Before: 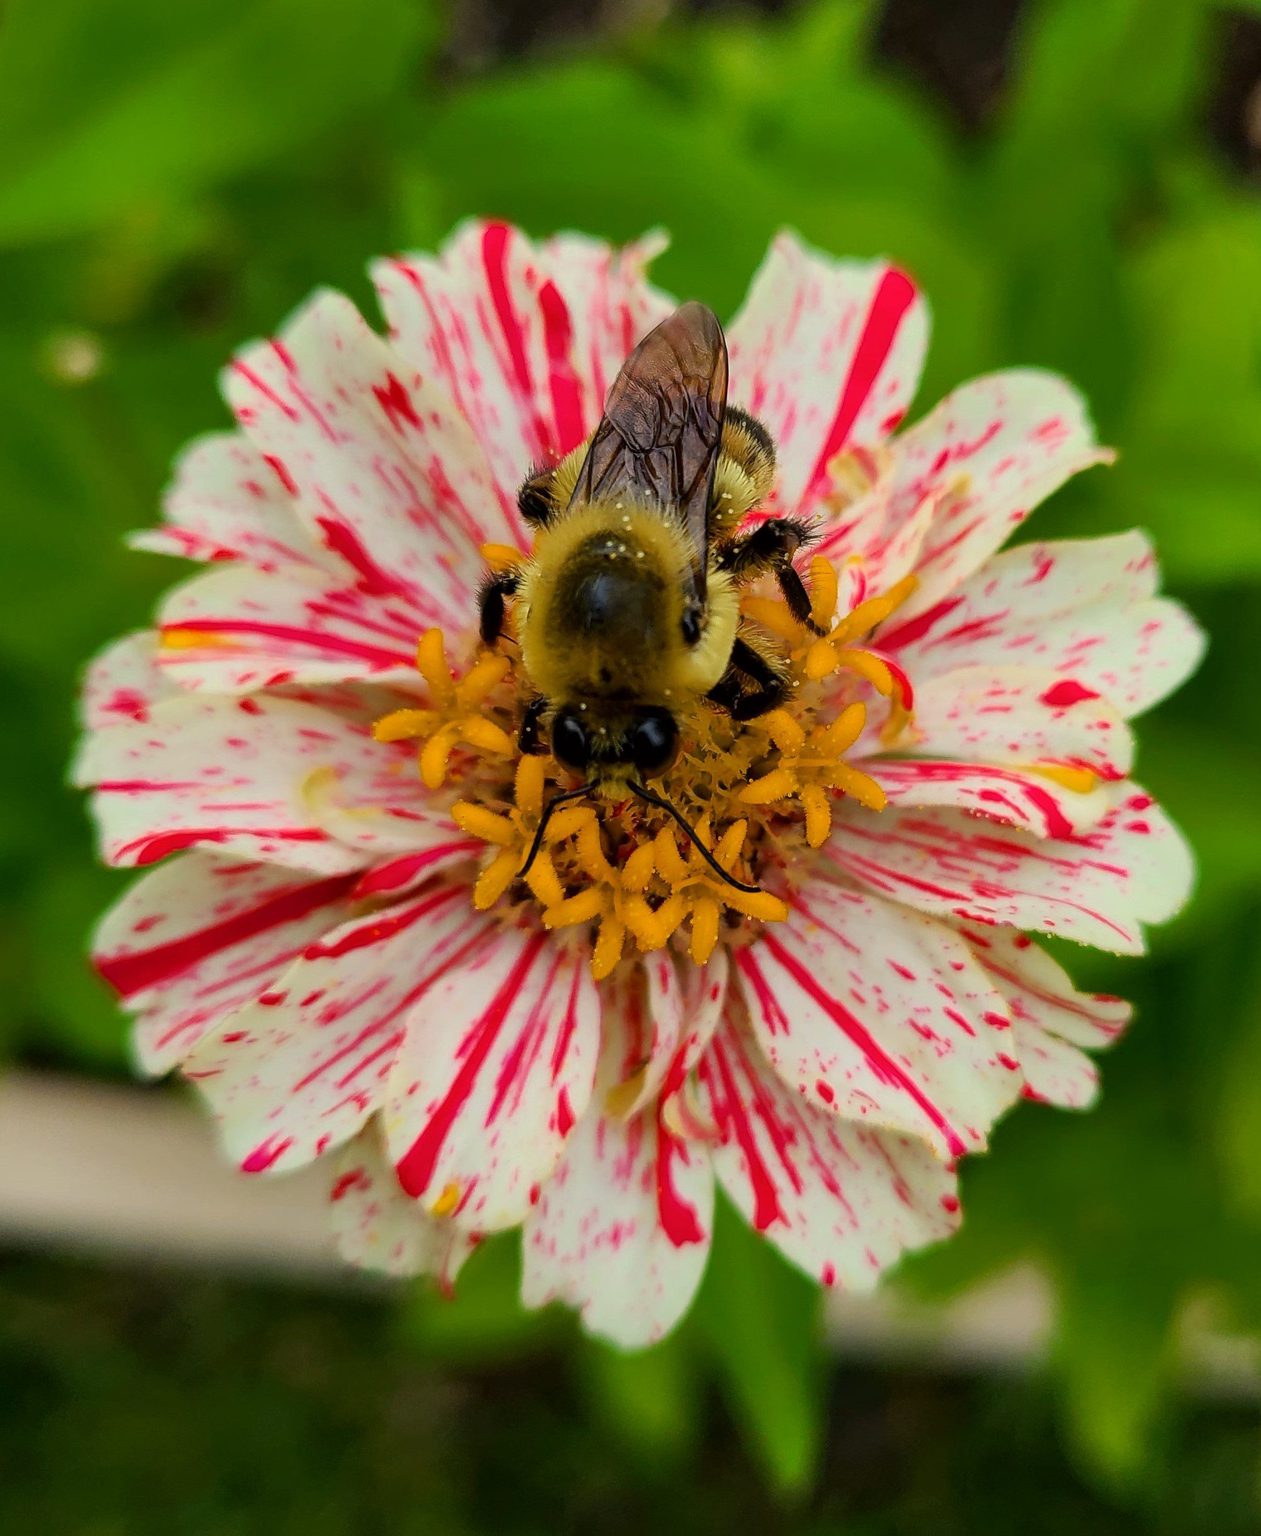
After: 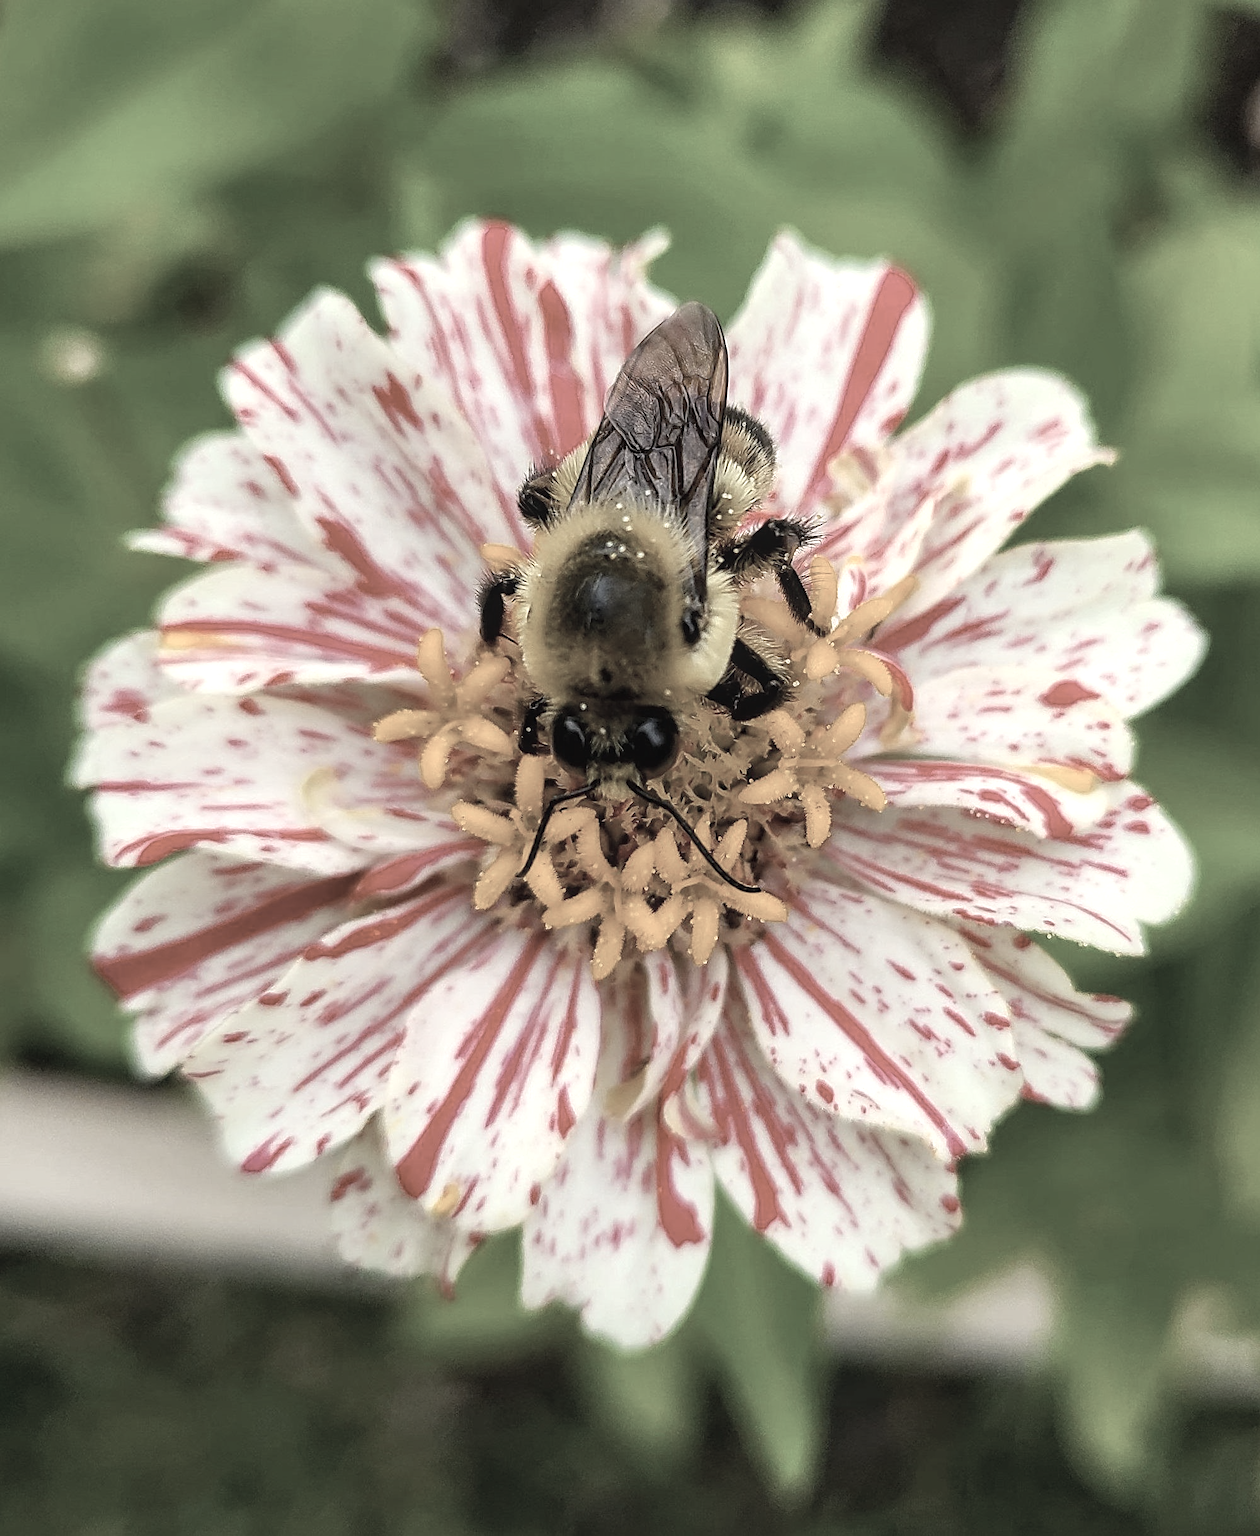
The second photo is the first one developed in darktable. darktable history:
sharpen: on, module defaults
local contrast: detail 110%
exposure: black level correction 0, exposure 0.7 EV, compensate exposure bias true, compensate highlight preservation false
color correction: saturation 0.3
